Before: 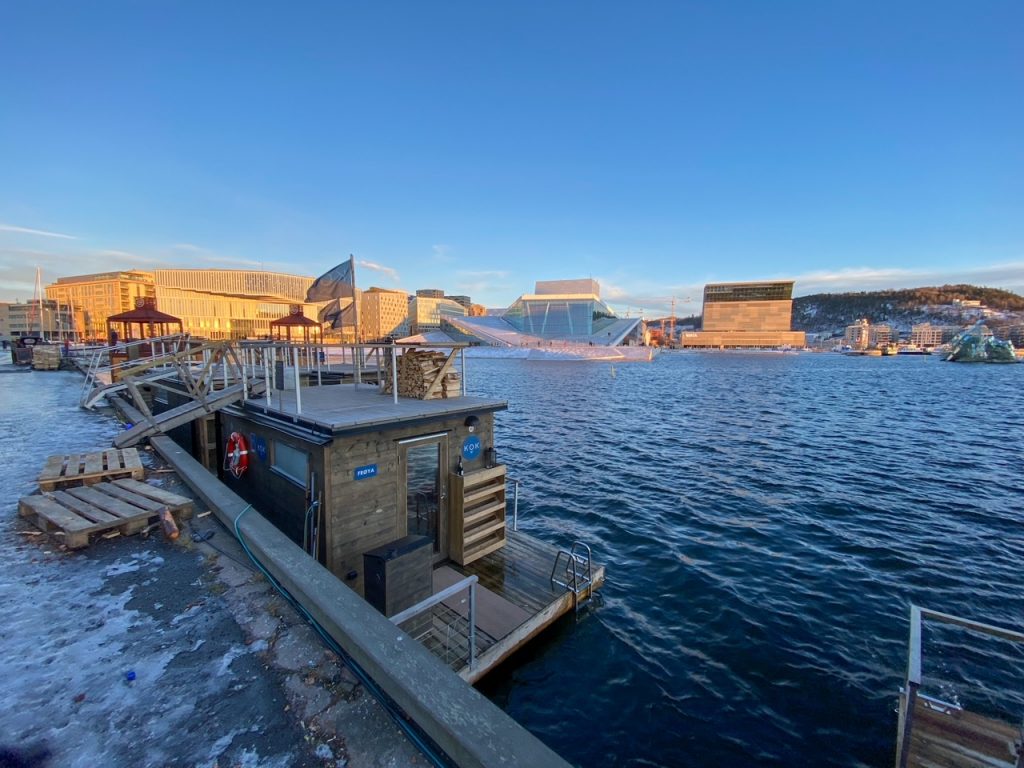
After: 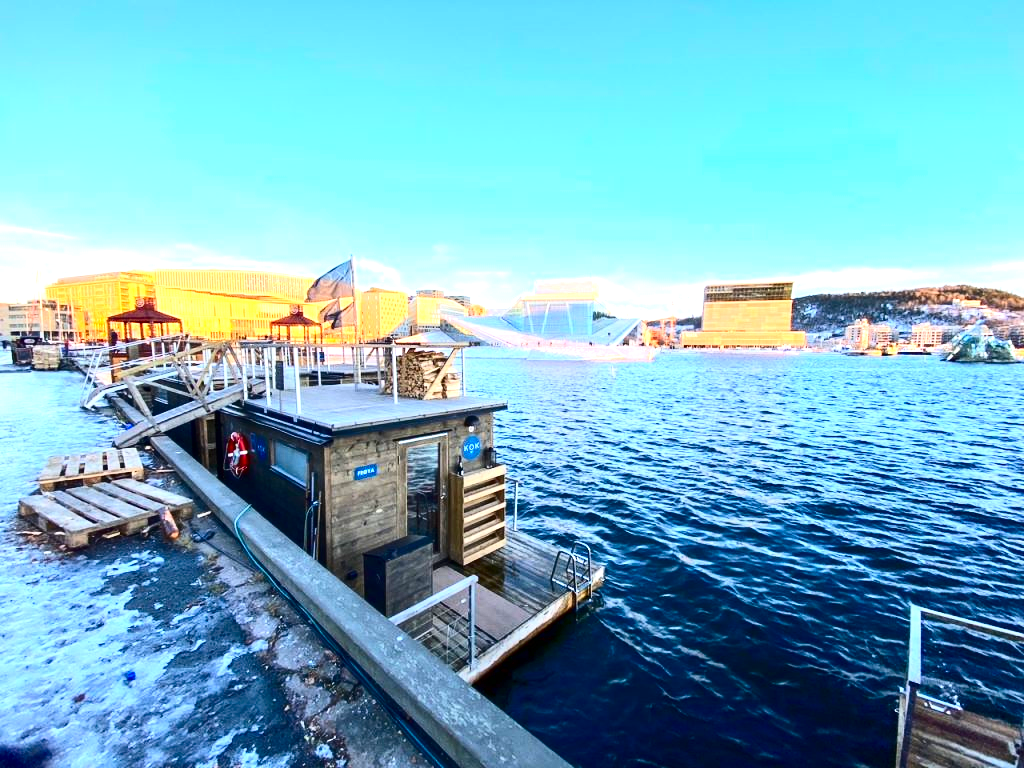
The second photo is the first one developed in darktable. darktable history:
contrast brightness saturation: contrast 0.309, brightness -0.07, saturation 0.167
exposure: black level correction 0, exposure 1.494 EV, compensate highlight preservation false
